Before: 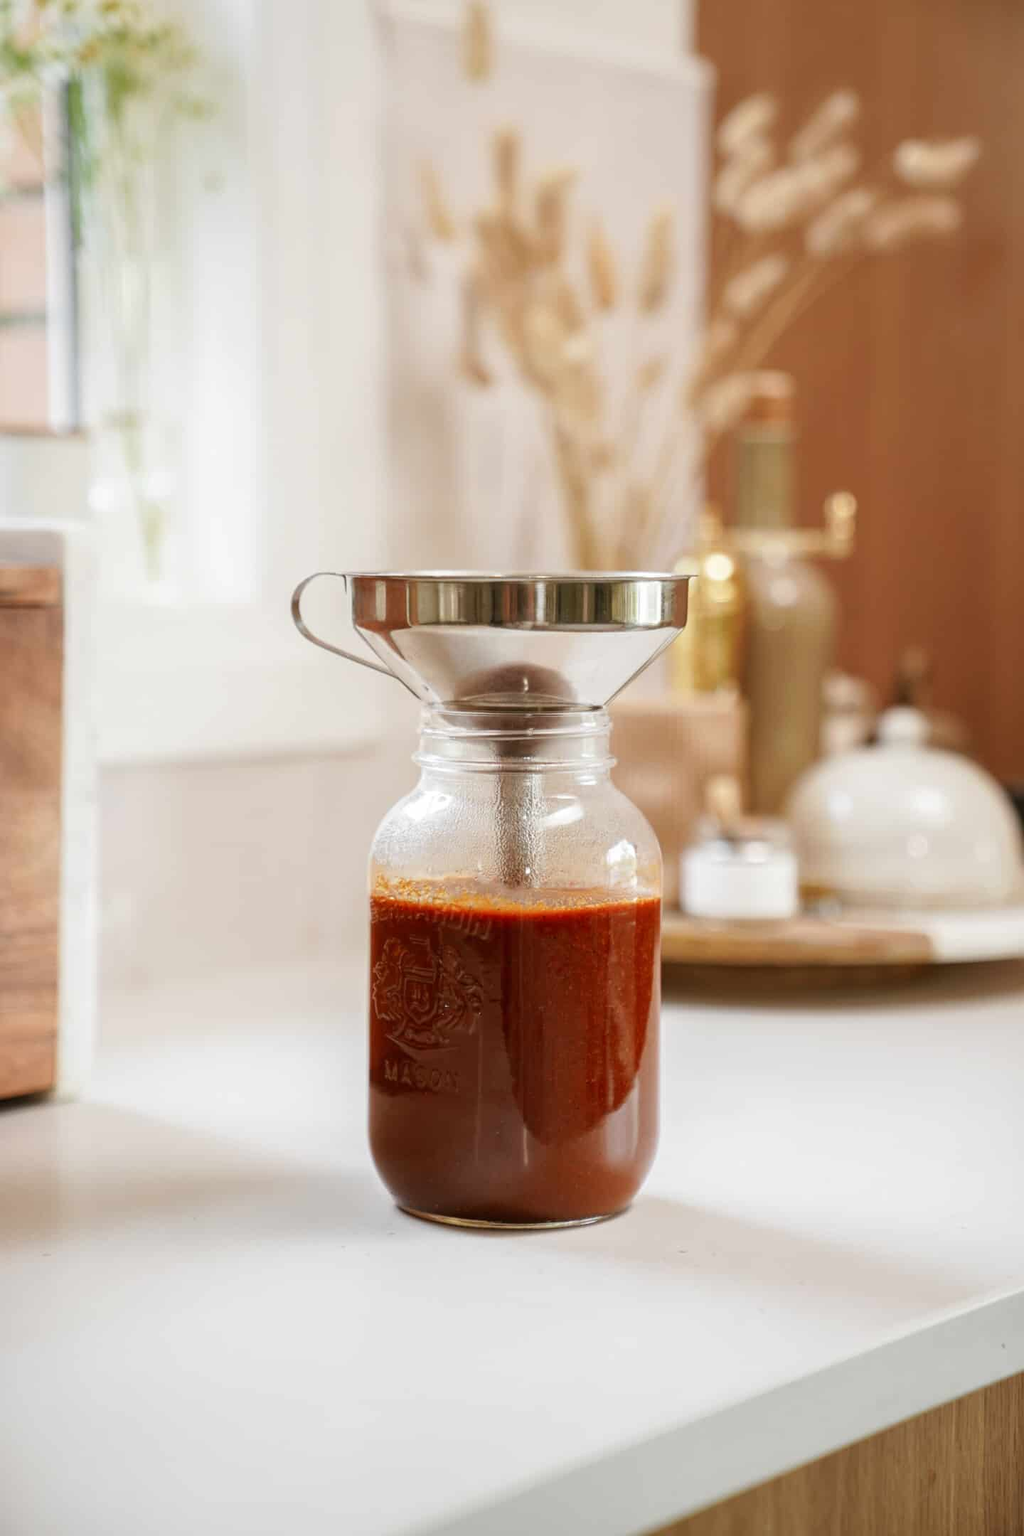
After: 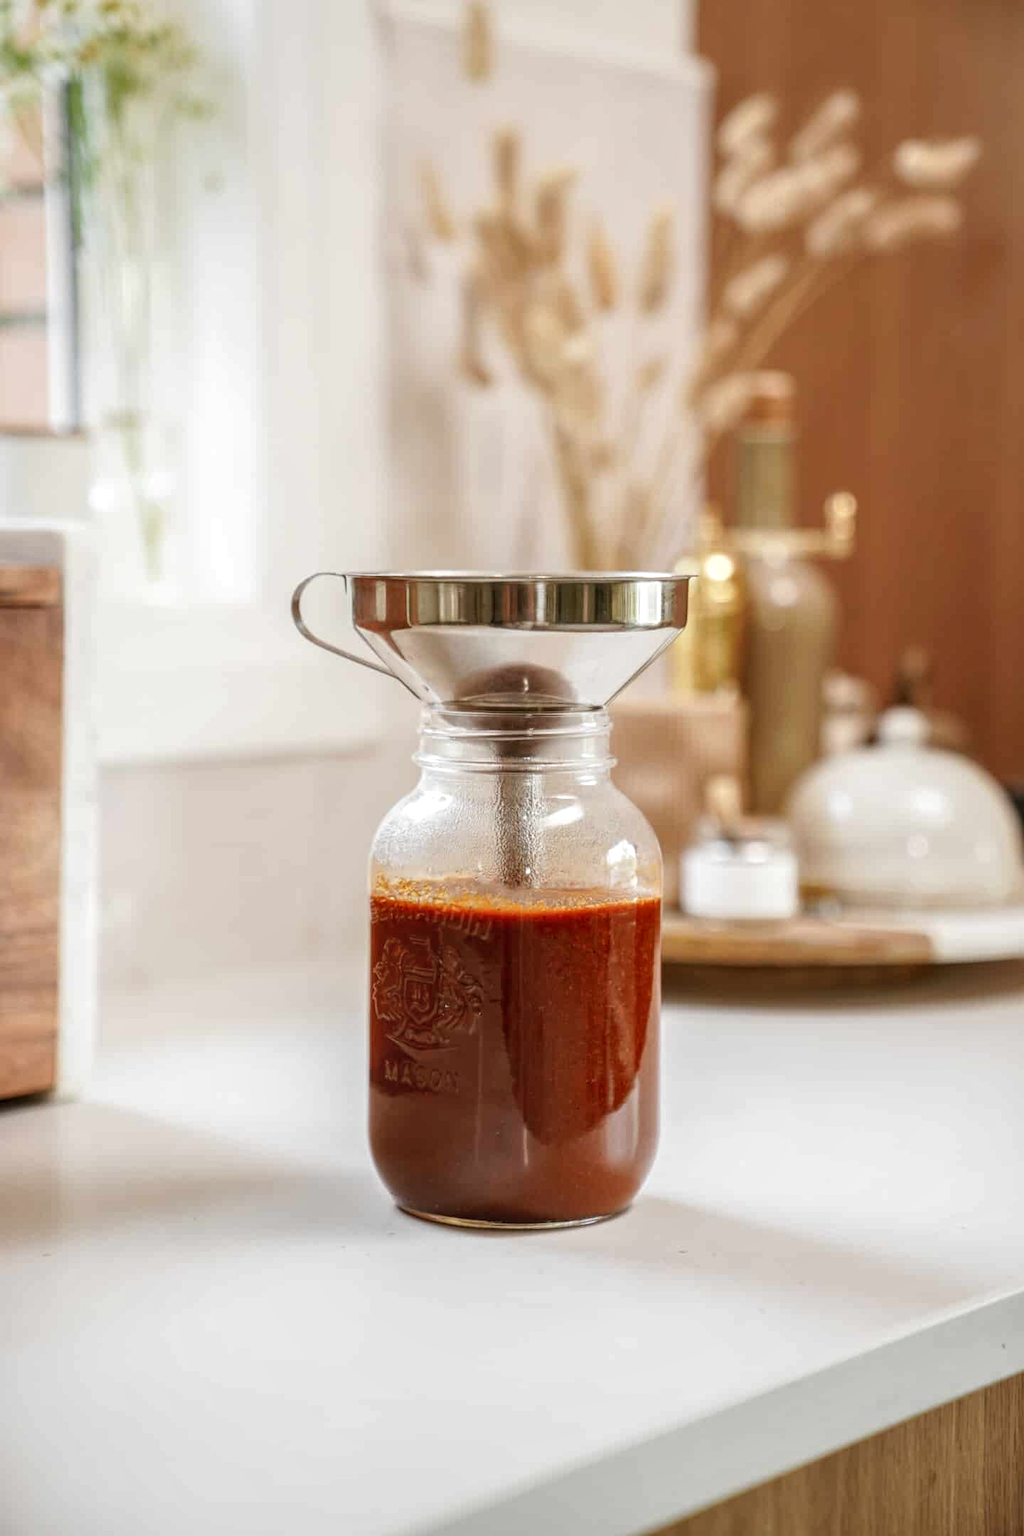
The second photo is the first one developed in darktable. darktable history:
local contrast: highlights 53%, shadows 52%, detail 130%, midtone range 0.453
